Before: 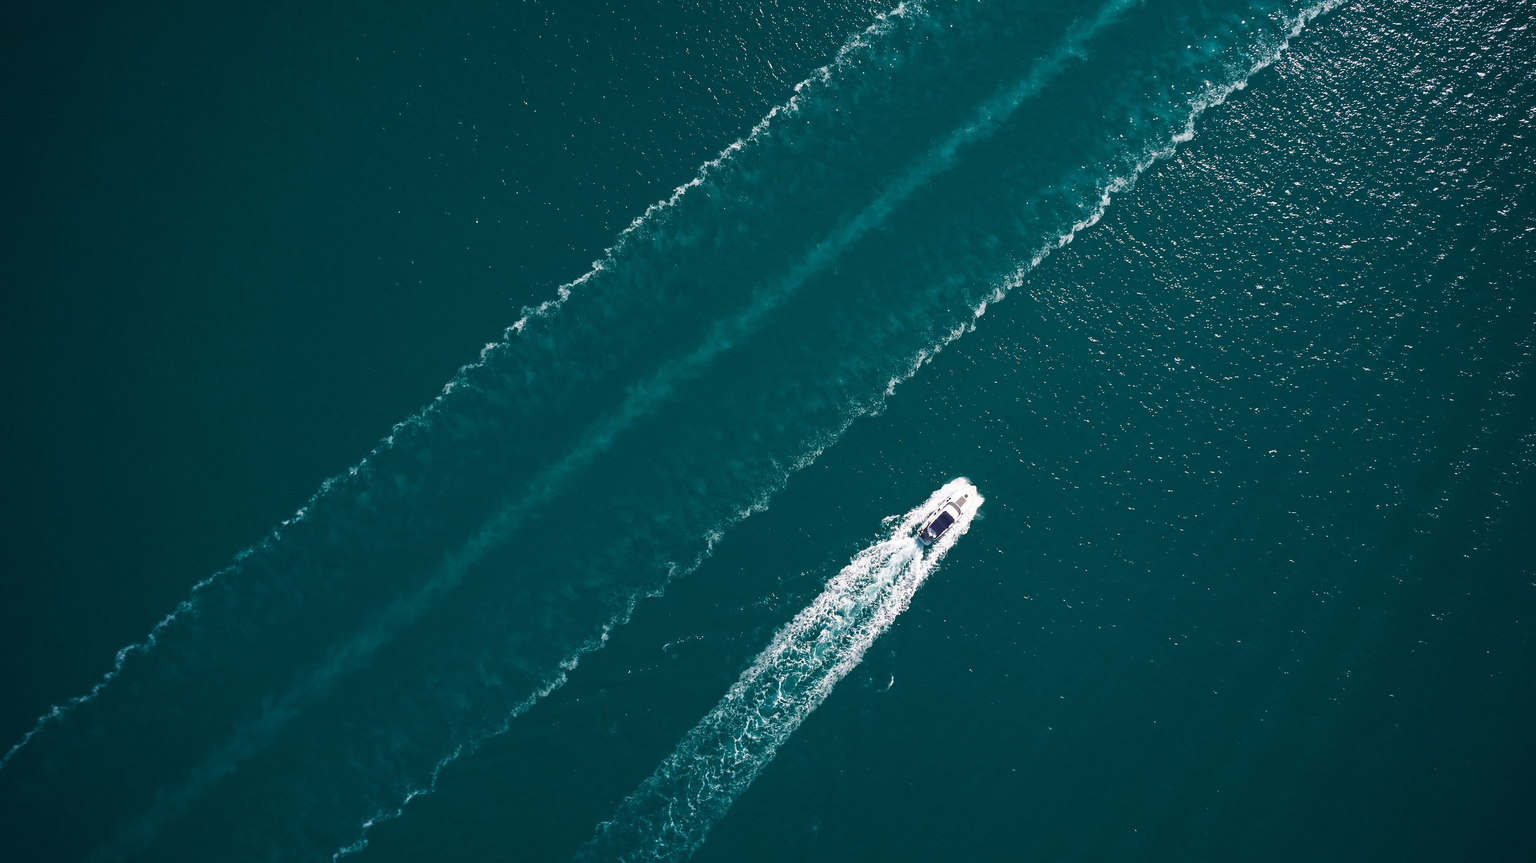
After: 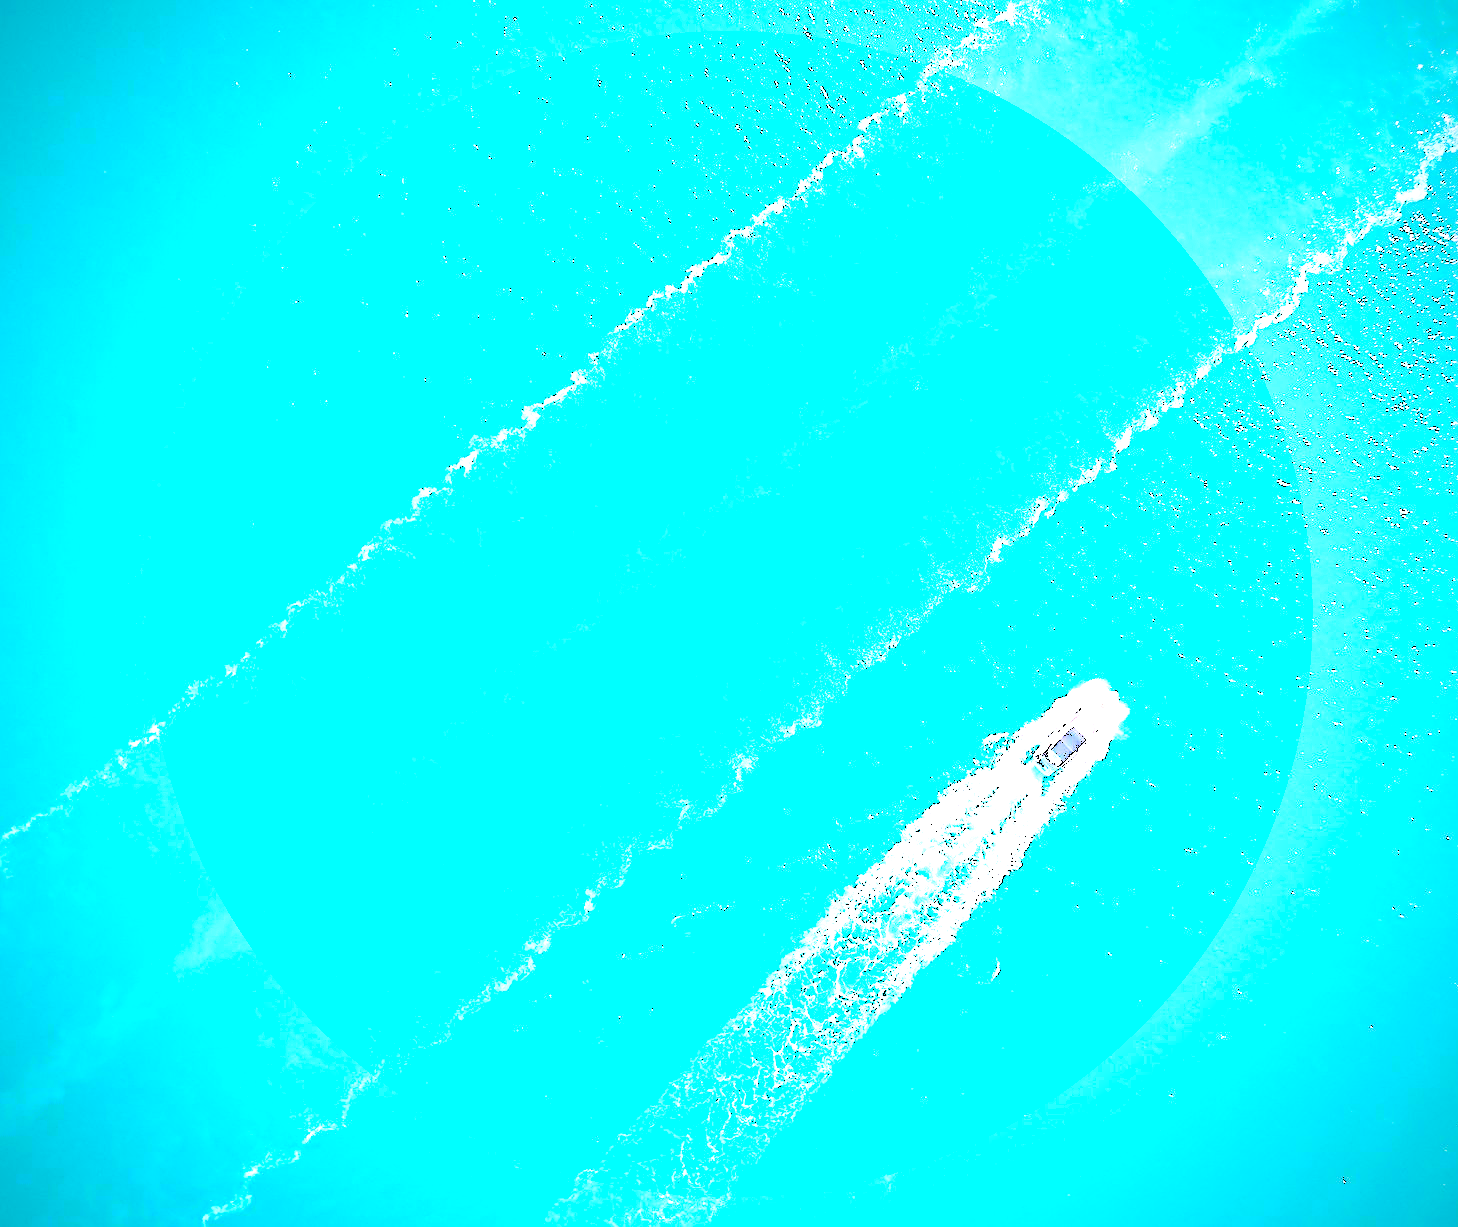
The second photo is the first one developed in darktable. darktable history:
crop and rotate: left 12.457%, right 20.834%
contrast brightness saturation: saturation -0.062
color calibration: illuminant same as pipeline (D50), adaptation XYZ, x 0.346, y 0.359, temperature 5006.94 K
sharpen: on, module defaults
levels: levels [0.246, 0.256, 0.506]
exposure: black level correction 0, exposure 1.909 EV, compensate exposure bias true, compensate highlight preservation false
vignetting: saturation 0.003, unbound false
